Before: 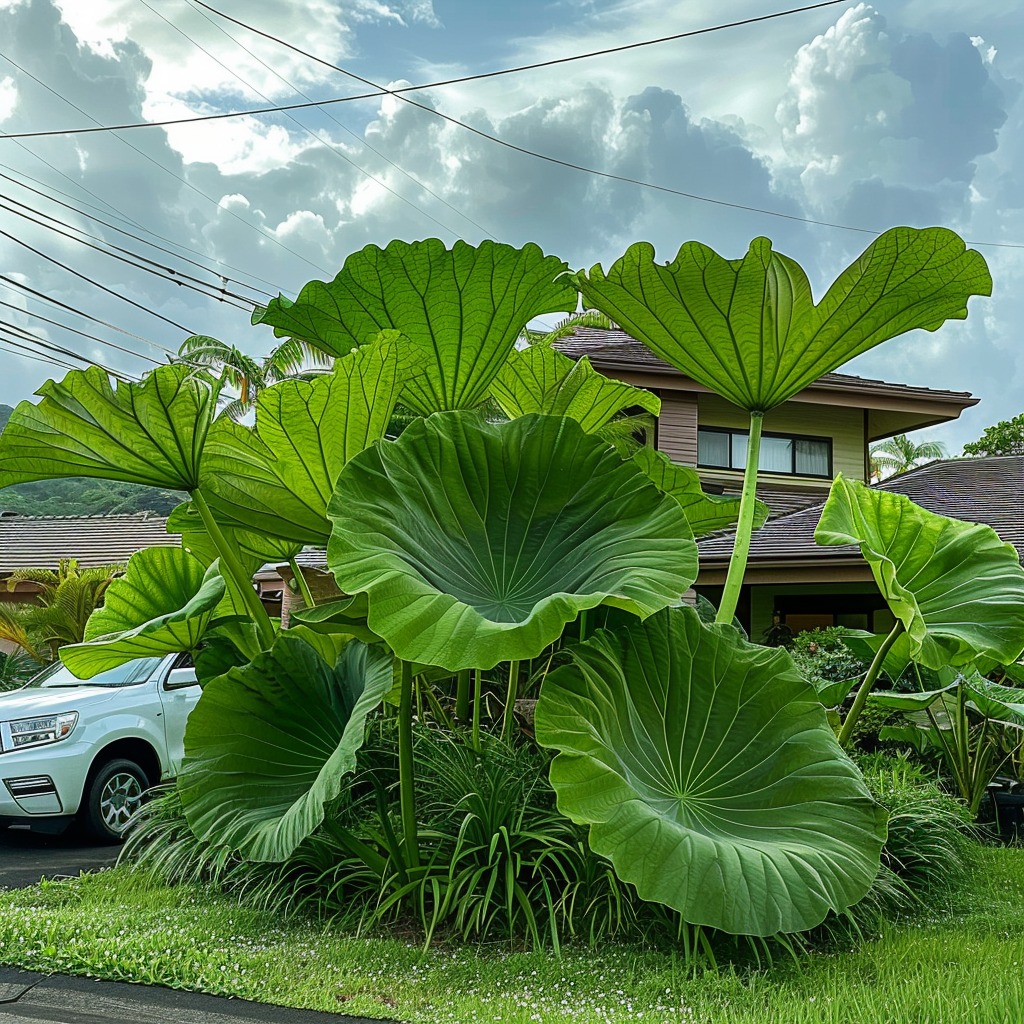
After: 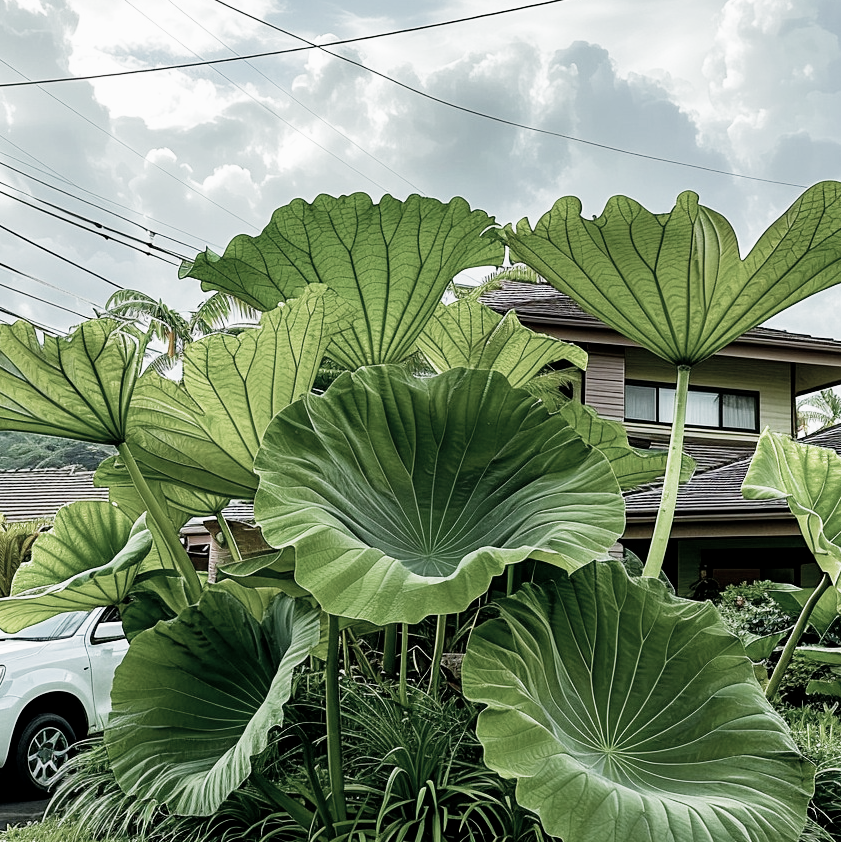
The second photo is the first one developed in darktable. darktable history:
color correction: saturation 0.5
crop and rotate: left 7.196%, top 4.574%, right 10.605%, bottom 13.178%
filmic rgb: middle gray luminance 12.74%, black relative exposure -10.13 EV, white relative exposure 3.47 EV, threshold 6 EV, target black luminance 0%, hardness 5.74, latitude 44.69%, contrast 1.221, highlights saturation mix 5%, shadows ↔ highlights balance 26.78%, add noise in highlights 0, preserve chrominance no, color science v3 (2019), use custom middle-gray values true, iterations of high-quality reconstruction 0, contrast in highlights soft, enable highlight reconstruction true
contrast brightness saturation: saturation -0.05
